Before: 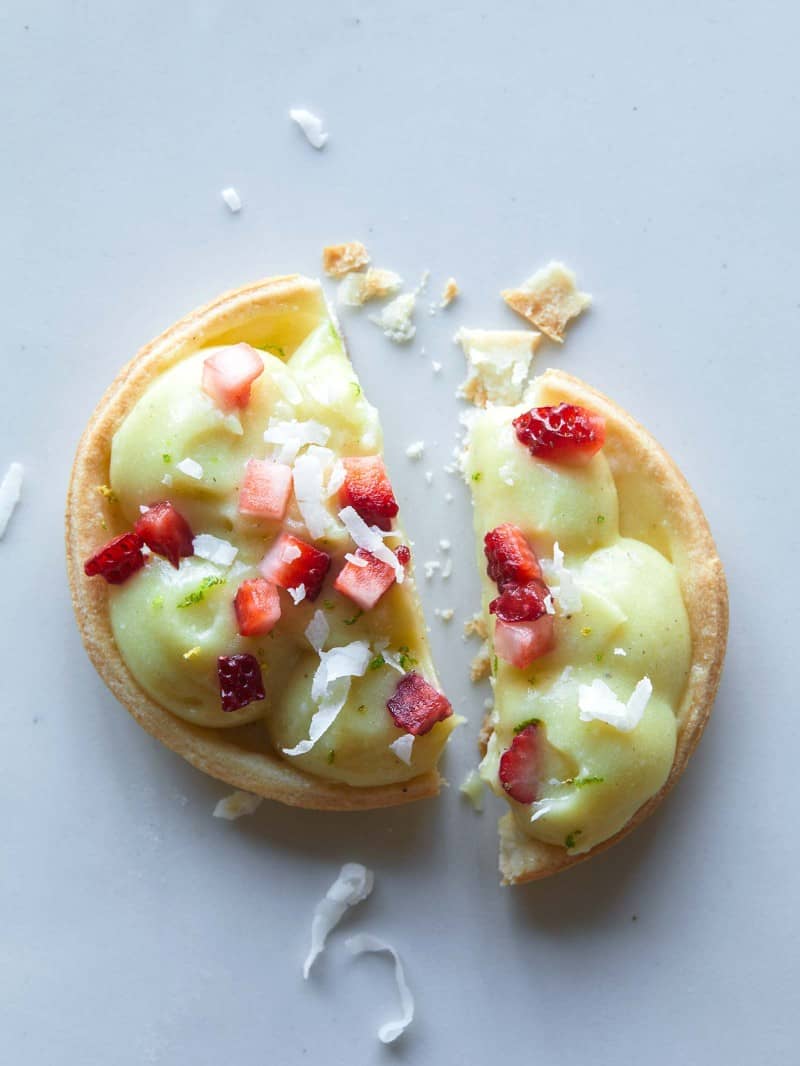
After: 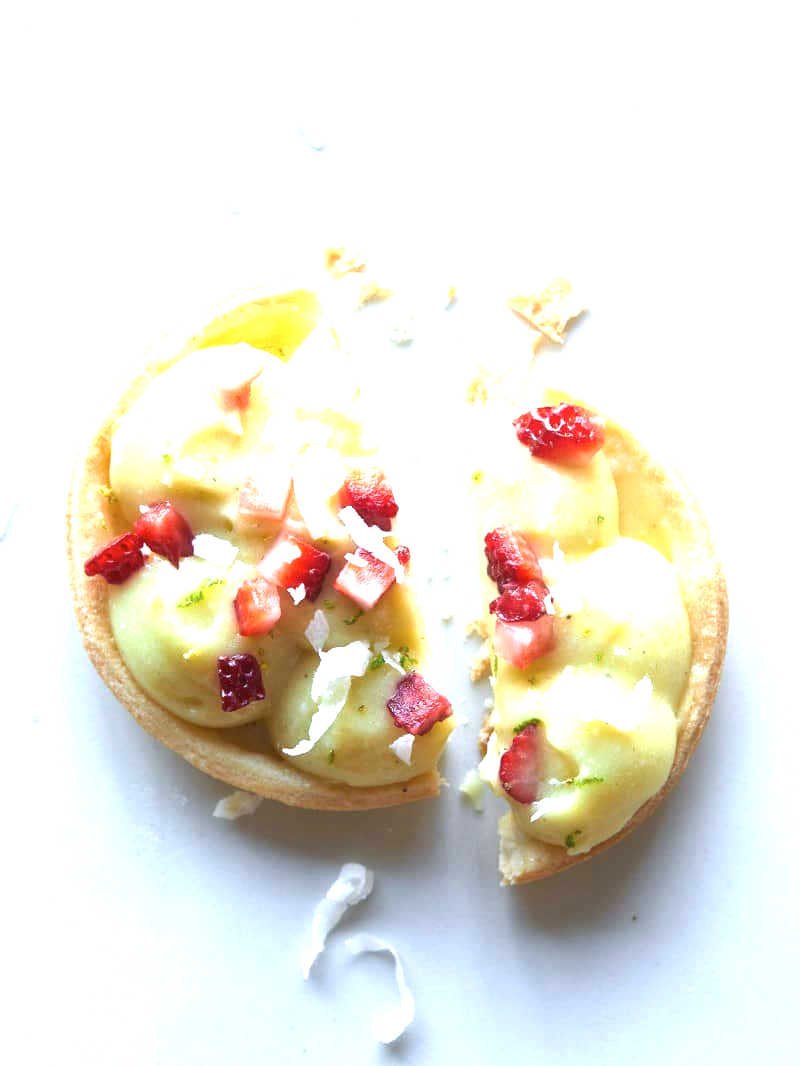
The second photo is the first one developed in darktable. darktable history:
contrast brightness saturation: saturation -0.062
exposure: exposure 1.164 EV, compensate highlight preservation false
